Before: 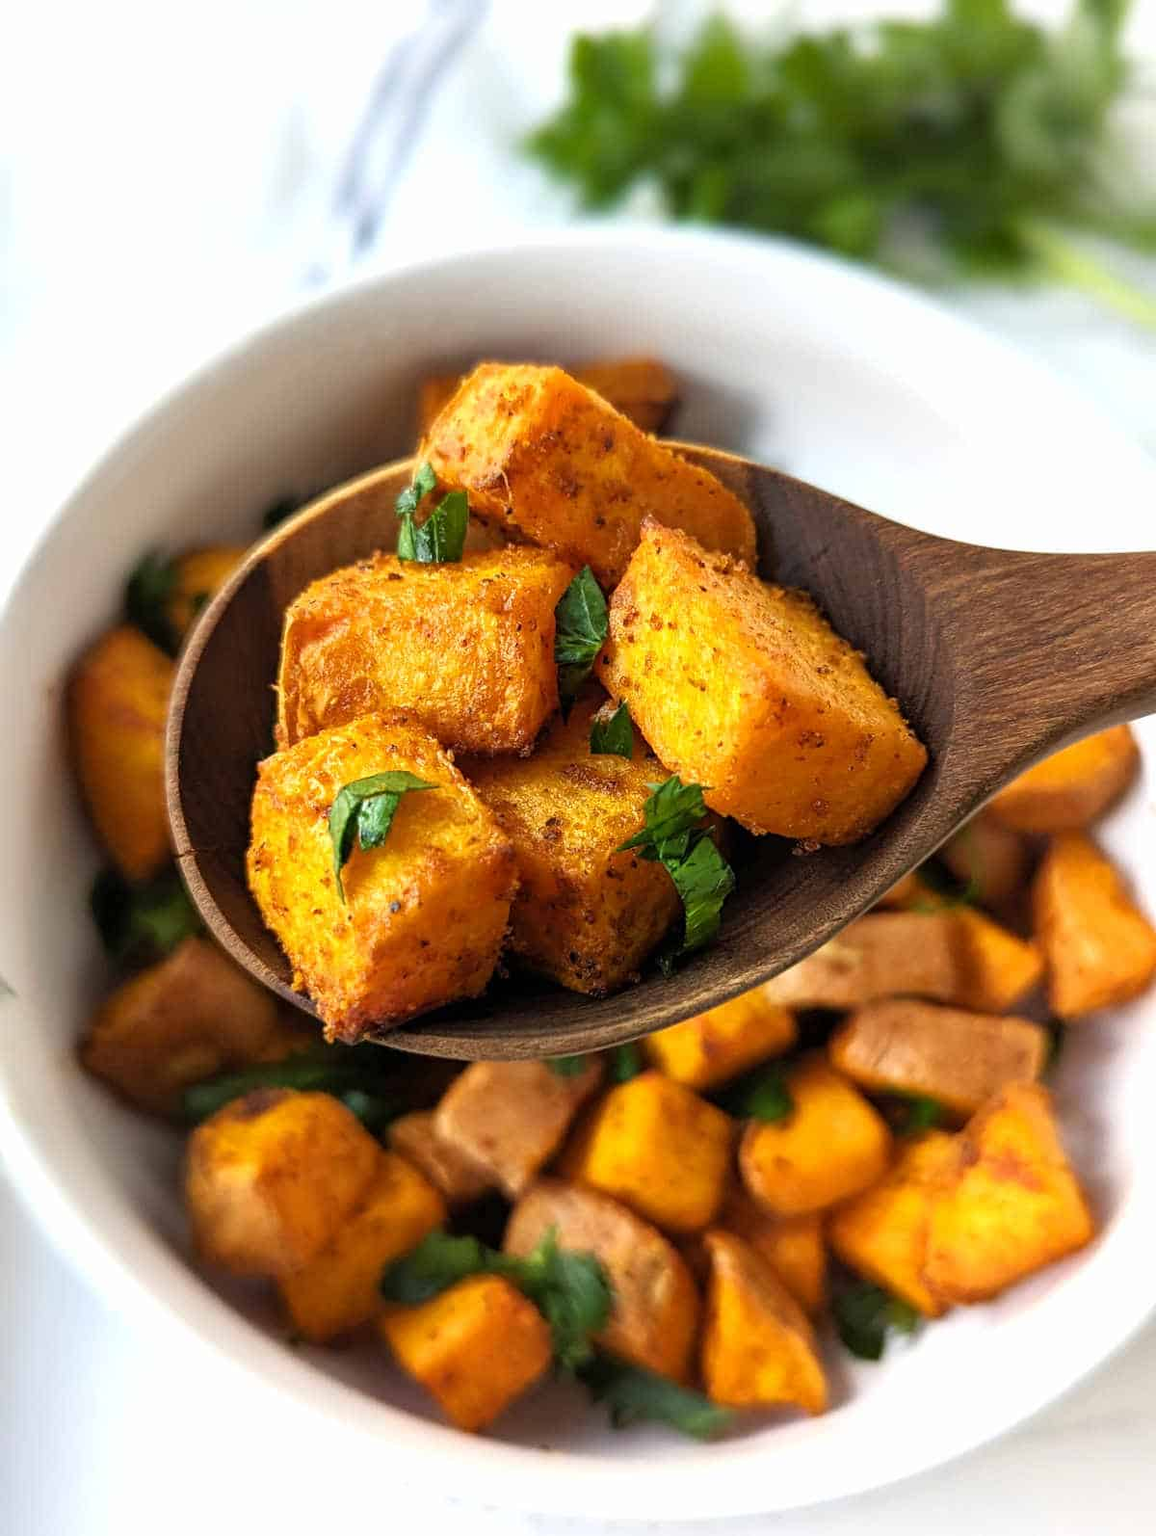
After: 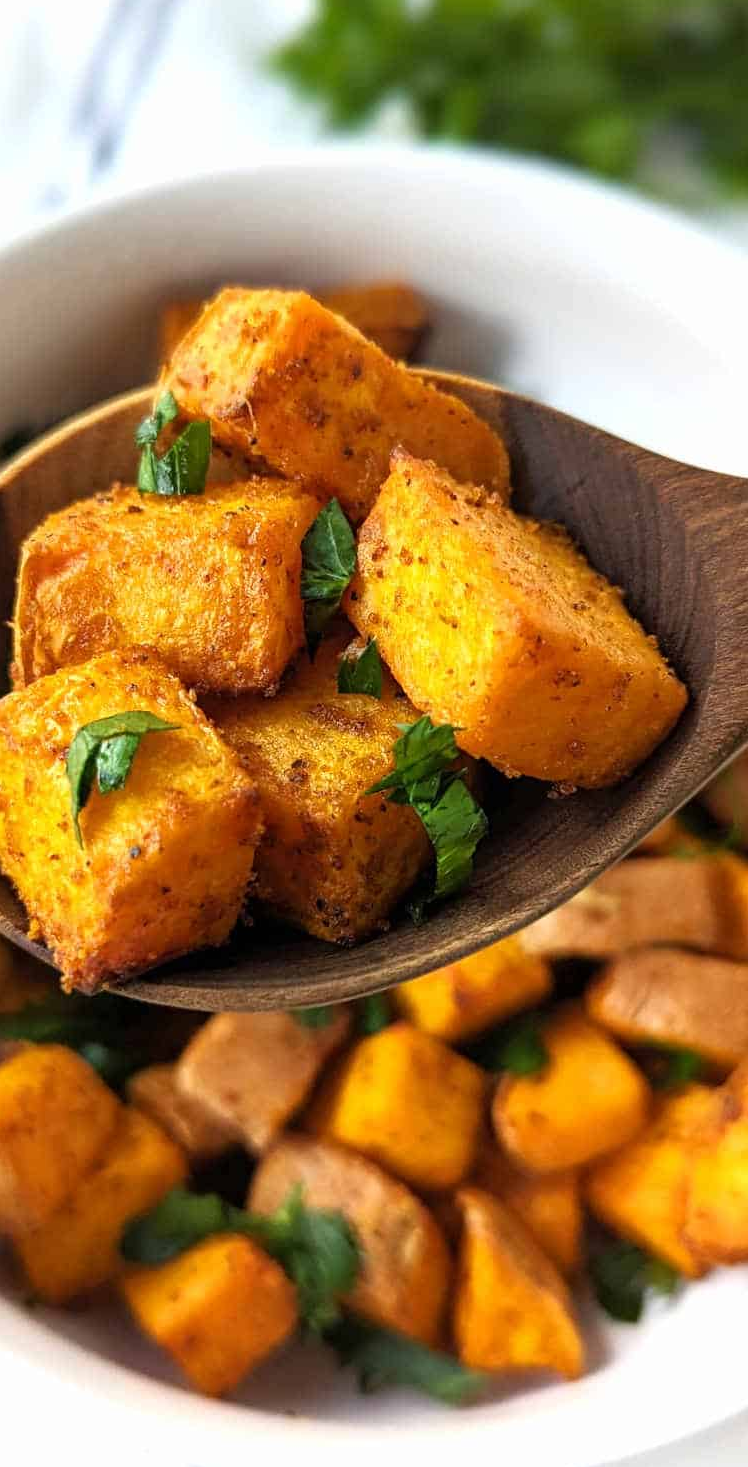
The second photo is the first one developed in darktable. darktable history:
crop and rotate: left 22.984%, top 5.628%, right 14.611%, bottom 2.324%
